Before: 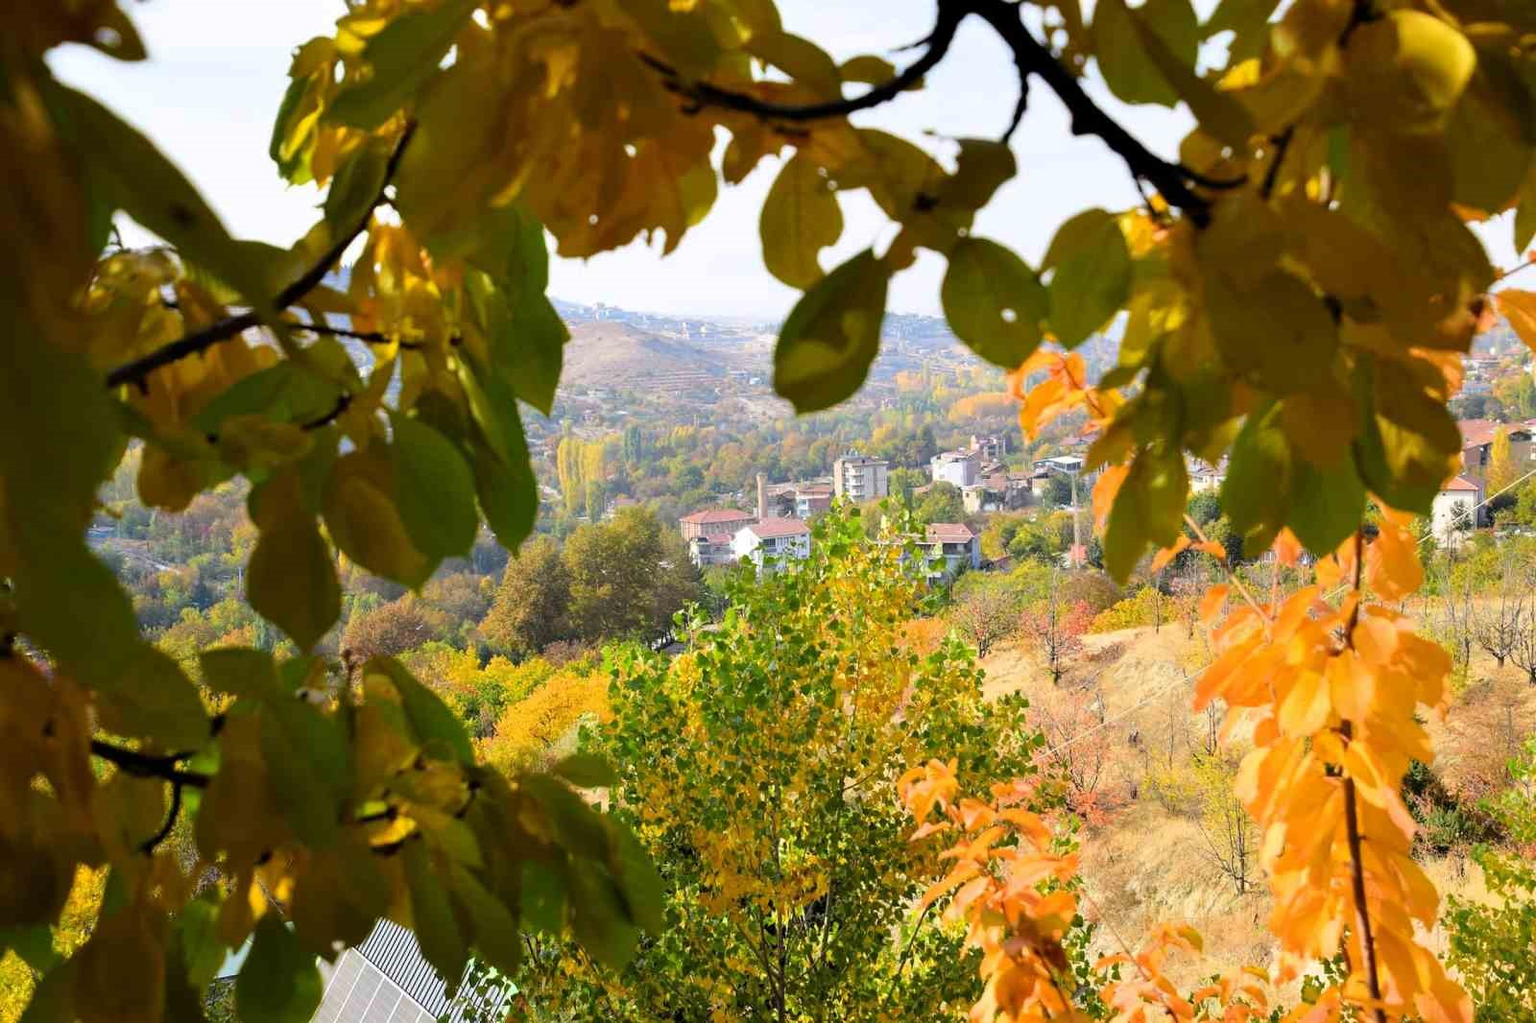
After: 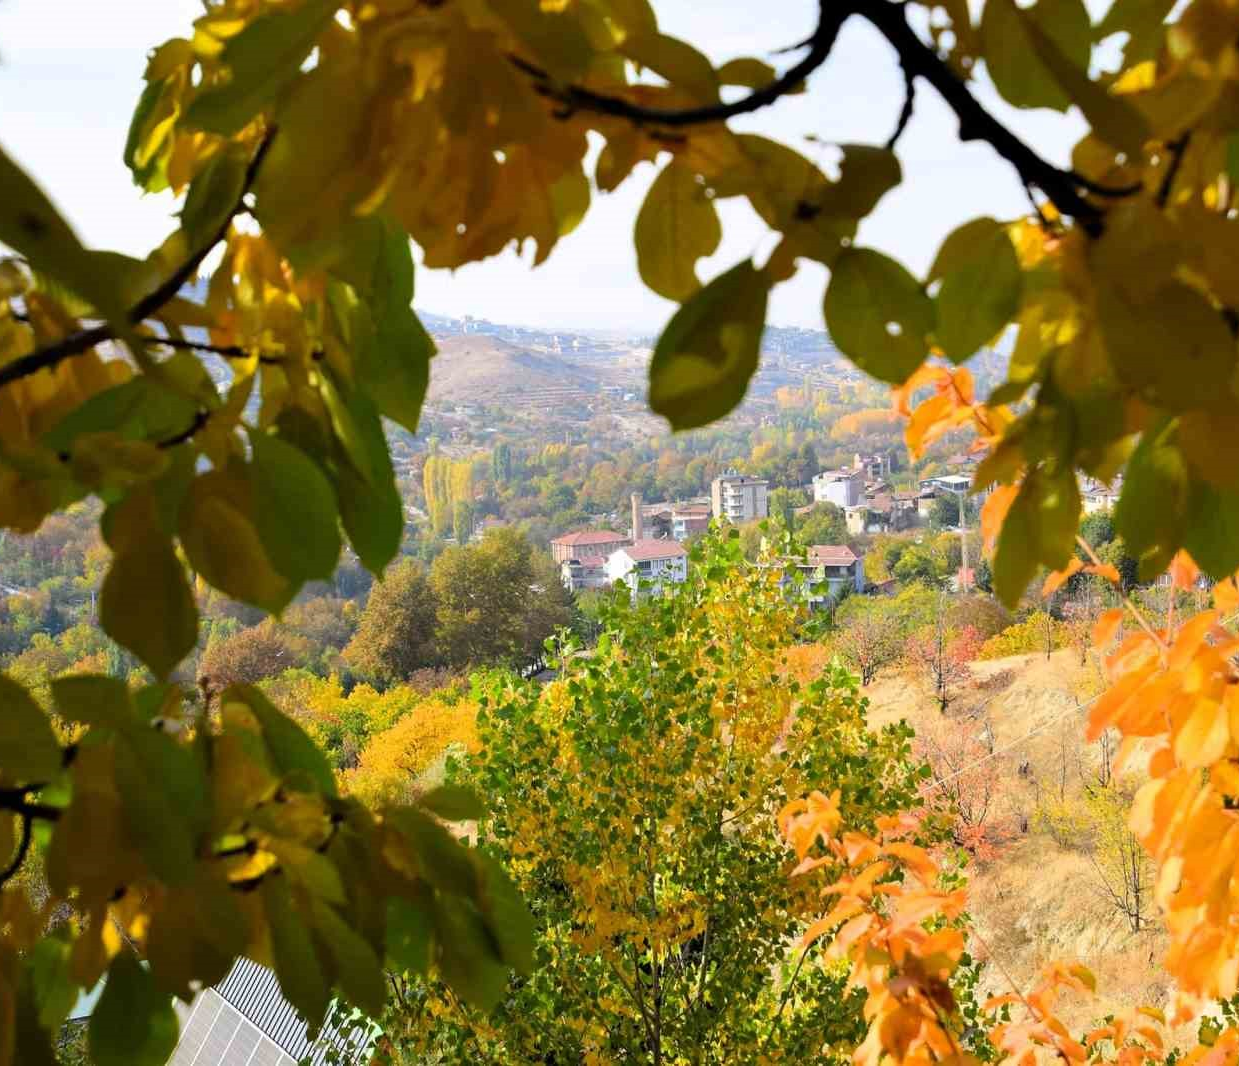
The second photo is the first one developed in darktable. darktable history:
crop: left 9.858%, right 12.659%
